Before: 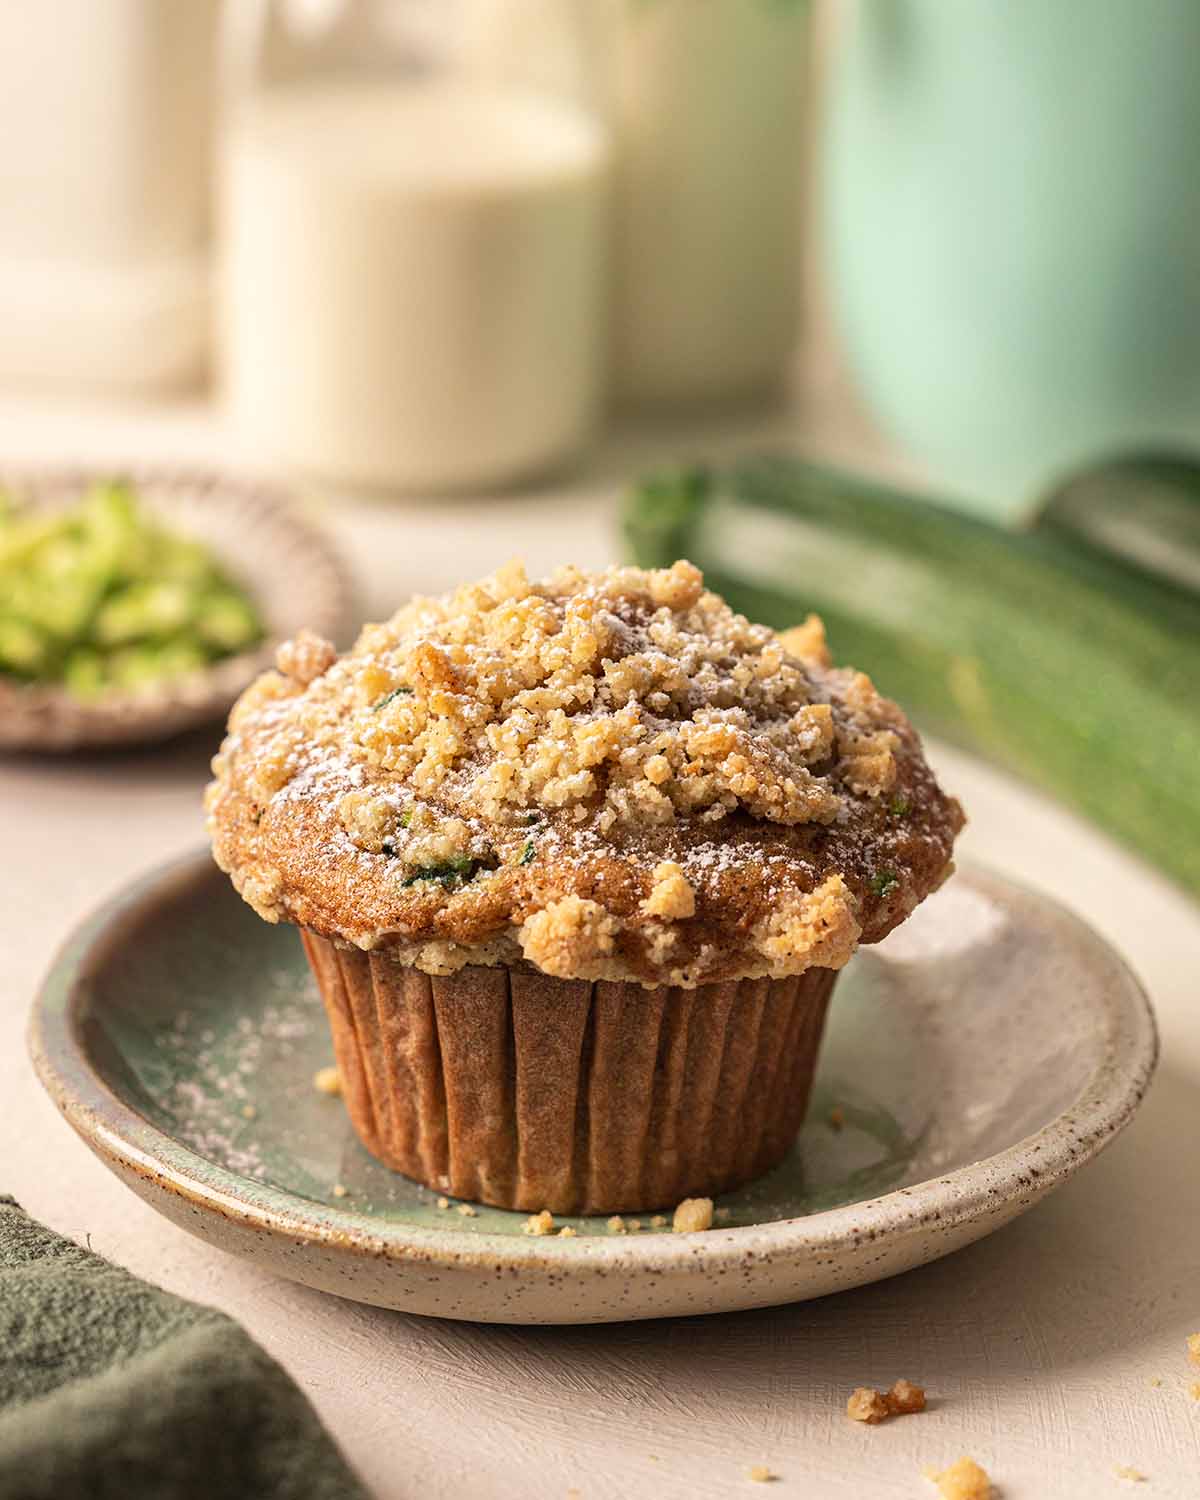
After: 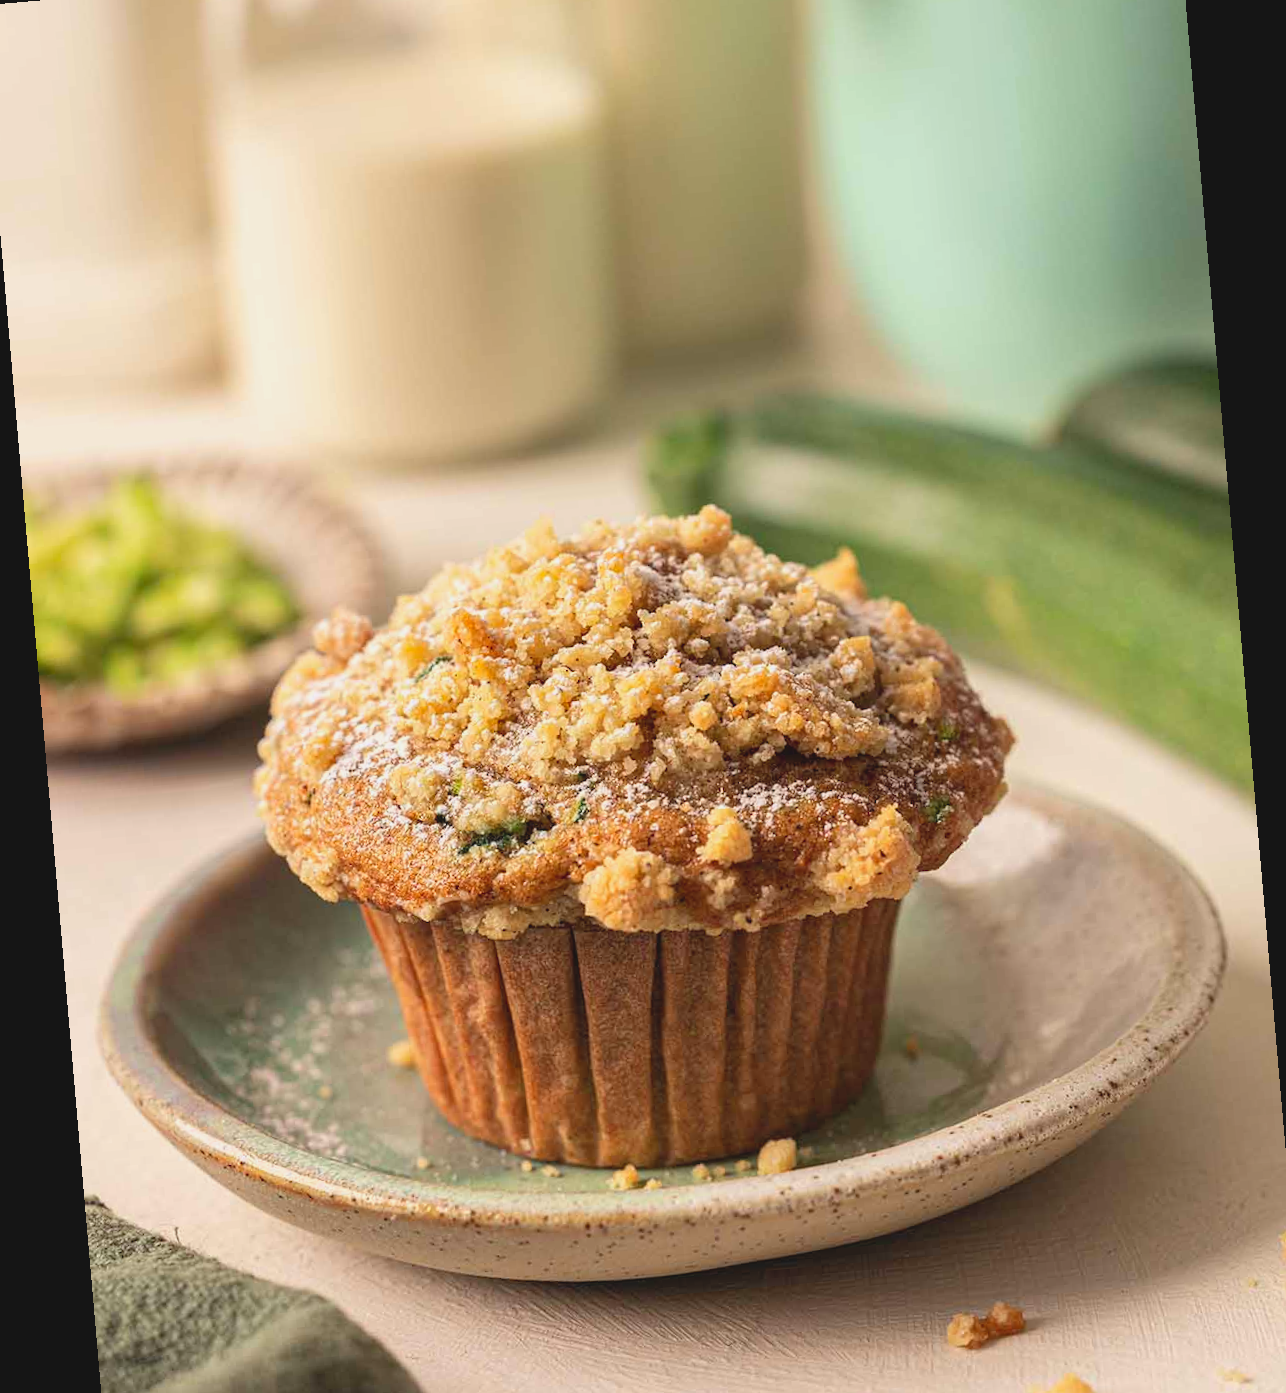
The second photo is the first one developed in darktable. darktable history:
contrast brightness saturation: contrast -0.1, brightness 0.05, saturation 0.08
rotate and perspective: rotation -4.98°, automatic cropping off
crop: left 1.507%, top 6.147%, right 1.379%, bottom 6.637%
